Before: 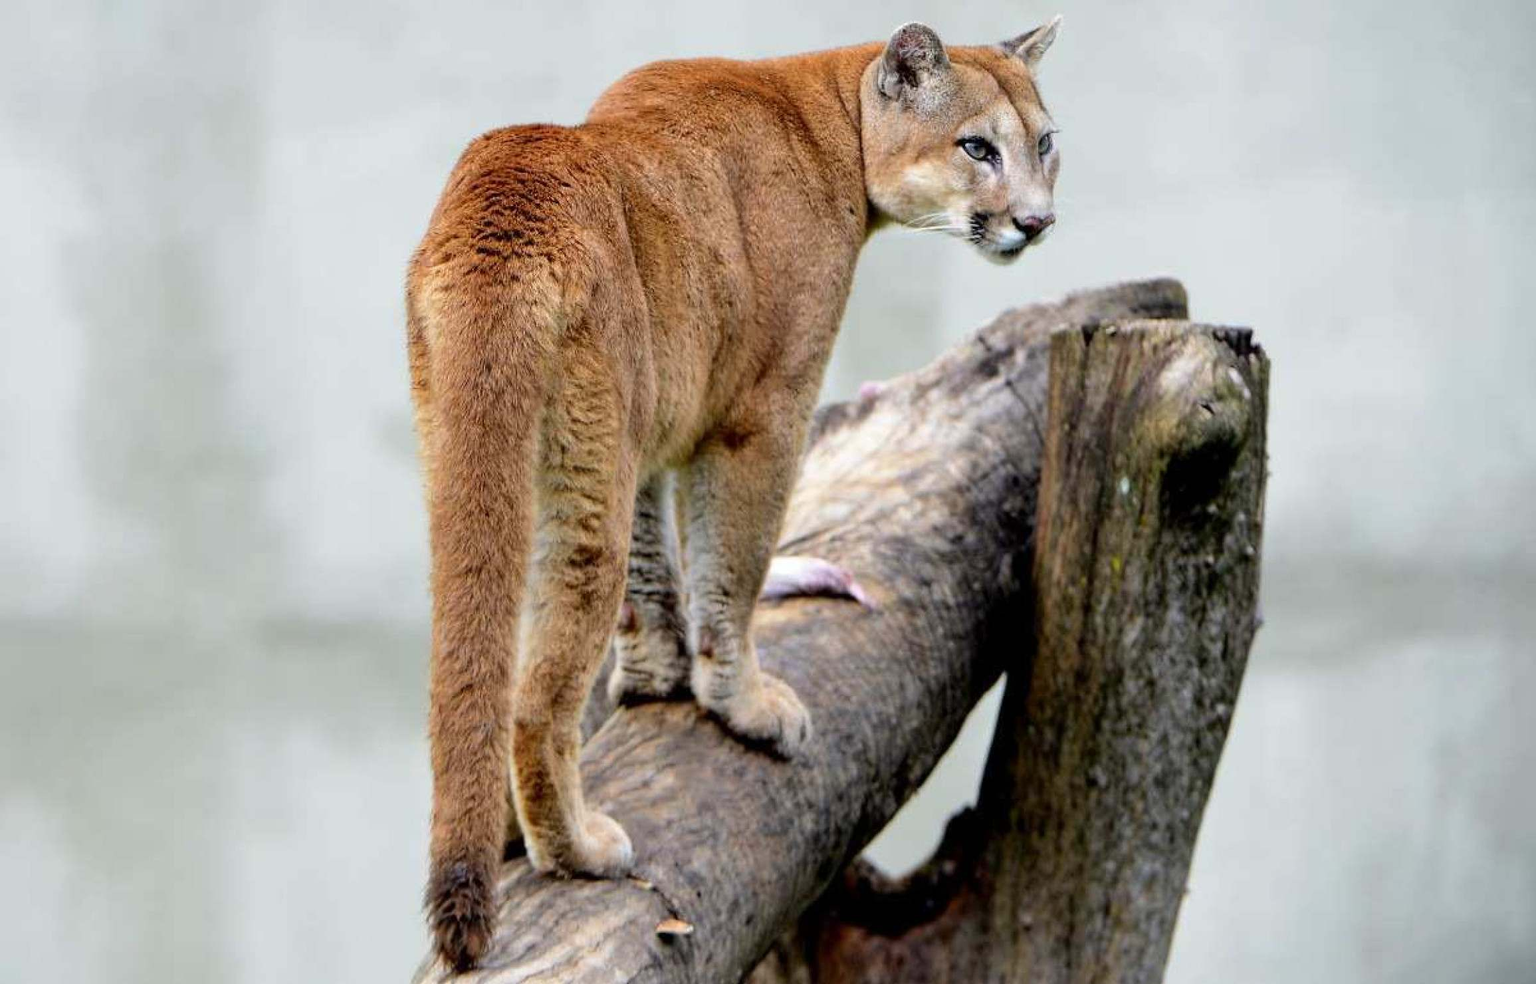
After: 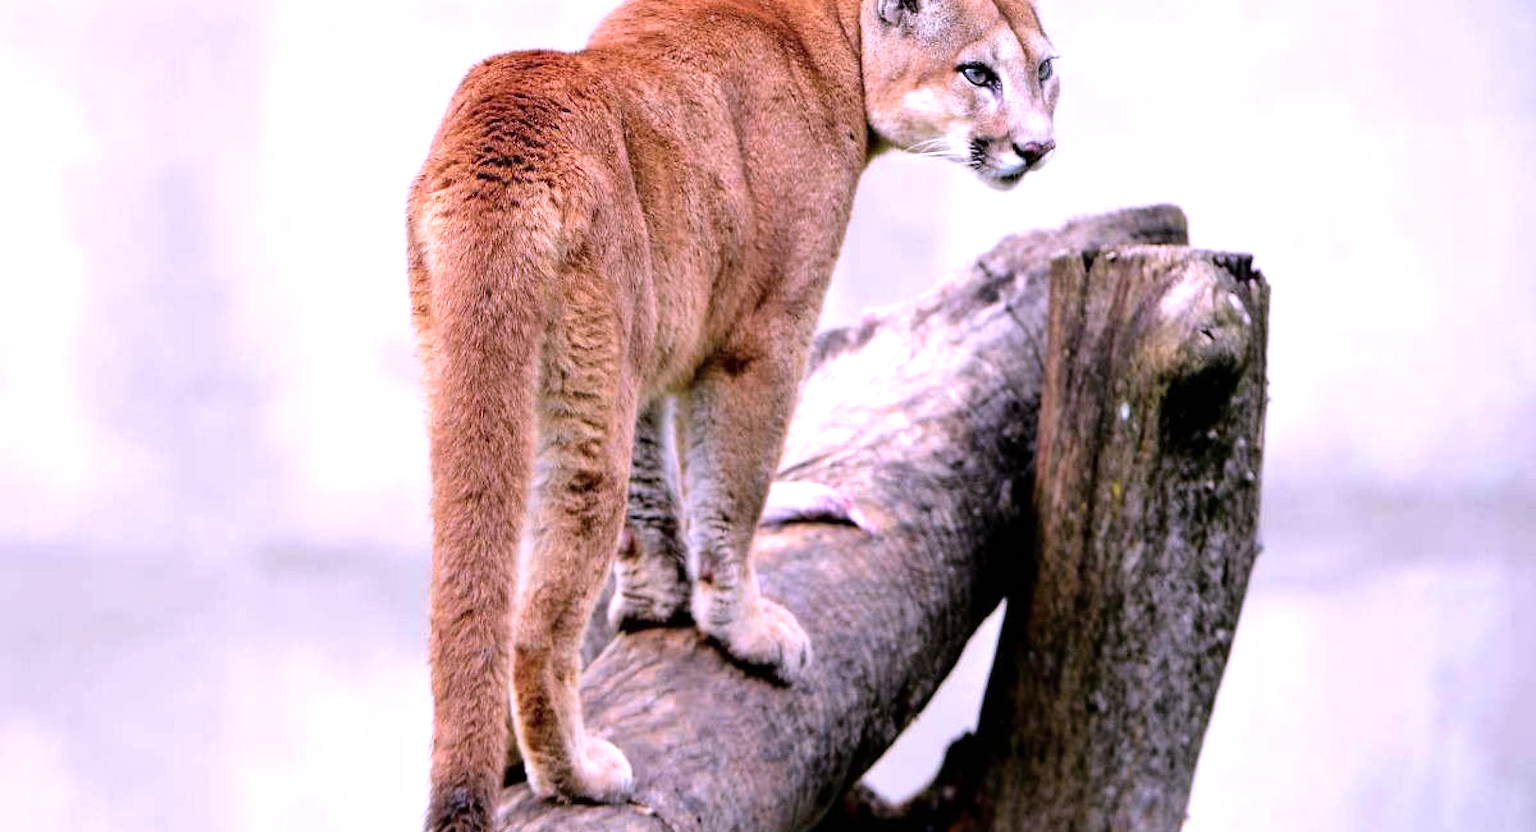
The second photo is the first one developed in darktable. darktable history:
crop: top 7.625%, bottom 7.688%
tone equalizer: -8 EV -0.404 EV, -7 EV -0.383 EV, -6 EV -0.303 EV, -5 EV -0.242 EV, -3 EV 0.231 EV, -2 EV 0.356 EV, -1 EV 0.365 EV, +0 EV 0.435 EV
color correction: highlights a* 15.73, highlights b* -19.97
levels: levels [0, 0.476, 0.951]
